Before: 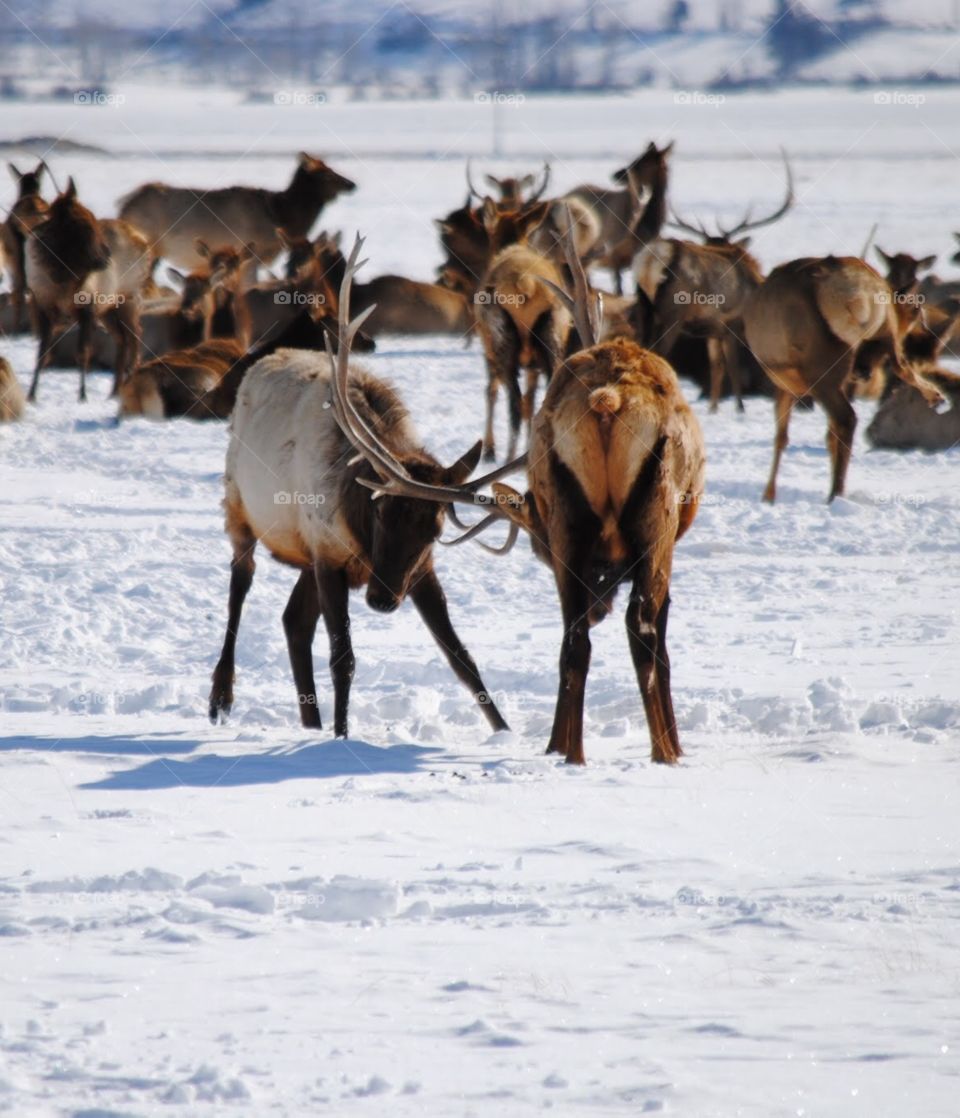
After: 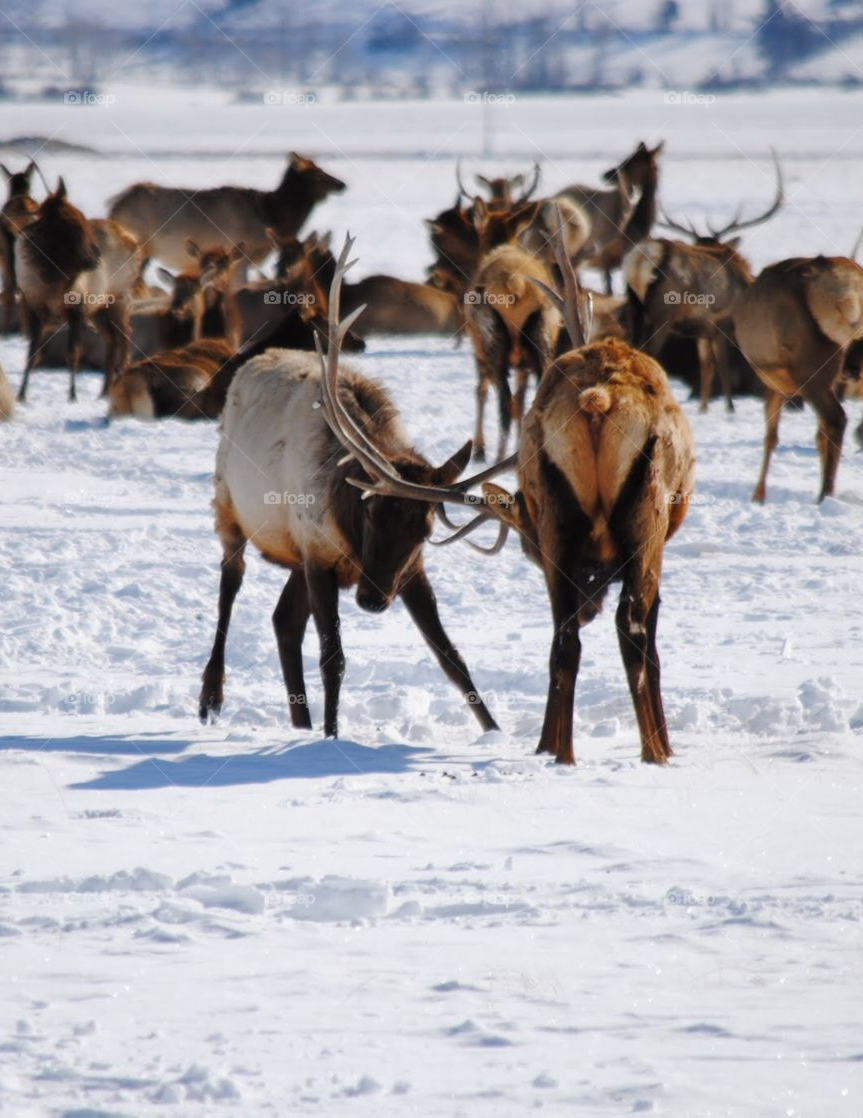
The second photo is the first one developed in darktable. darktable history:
crop and rotate: left 1.065%, right 8.973%
